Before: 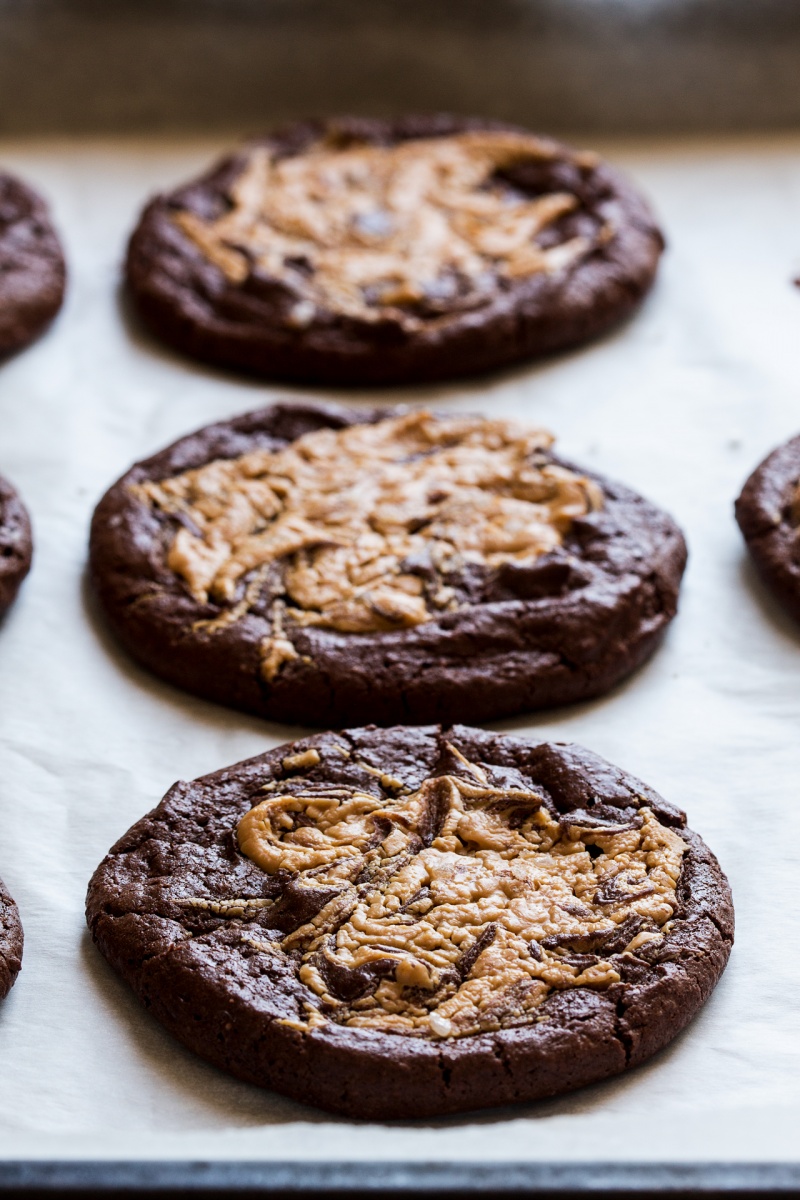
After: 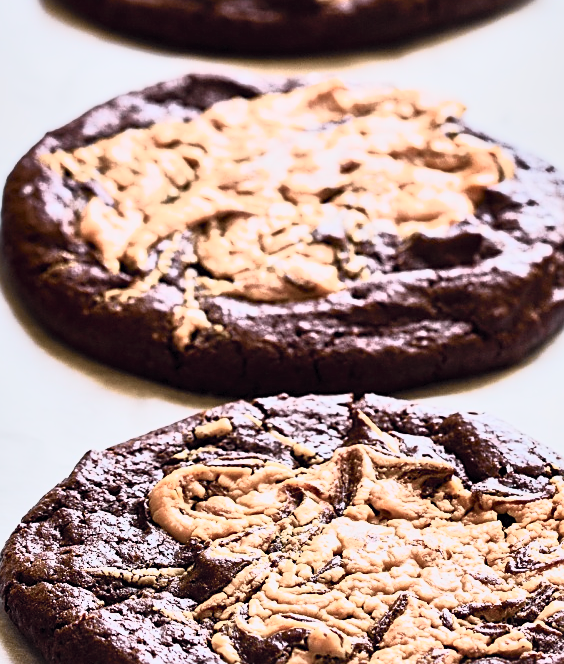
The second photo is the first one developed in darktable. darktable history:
sharpen: on, module defaults
contrast brightness saturation: contrast 0.39, brightness 0.53
shadows and highlights: radius 108.52, shadows 40.68, highlights -72.88, low approximation 0.01, soften with gaussian
crop: left 11.123%, top 27.61%, right 18.3%, bottom 17.034%
base curve: curves: ch0 [(0, 0) (0.666, 0.806) (1, 1)]
tone equalizer: -8 EV -0.002 EV, -7 EV 0.005 EV, -6 EV -0.008 EV, -5 EV 0.007 EV, -4 EV -0.042 EV, -3 EV -0.233 EV, -2 EV -0.662 EV, -1 EV -0.983 EV, +0 EV -0.969 EV, smoothing diameter 2%, edges refinement/feathering 20, mask exposure compensation -1.57 EV, filter diffusion 5
tone curve: curves: ch0 [(0, 0) (0.105, 0.068) (0.195, 0.162) (0.283, 0.283) (0.384, 0.404) (0.485, 0.531) (0.638, 0.681) (0.795, 0.879) (1, 0.977)]; ch1 [(0, 0) (0.161, 0.092) (0.35, 0.33) (0.379, 0.401) (0.456, 0.469) (0.498, 0.503) (0.531, 0.537) (0.596, 0.621) (0.635, 0.671) (1, 1)]; ch2 [(0, 0) (0.371, 0.362) (0.437, 0.437) (0.483, 0.484) (0.53, 0.515) (0.56, 0.58) (0.622, 0.606) (1, 1)], color space Lab, independent channels, preserve colors none
